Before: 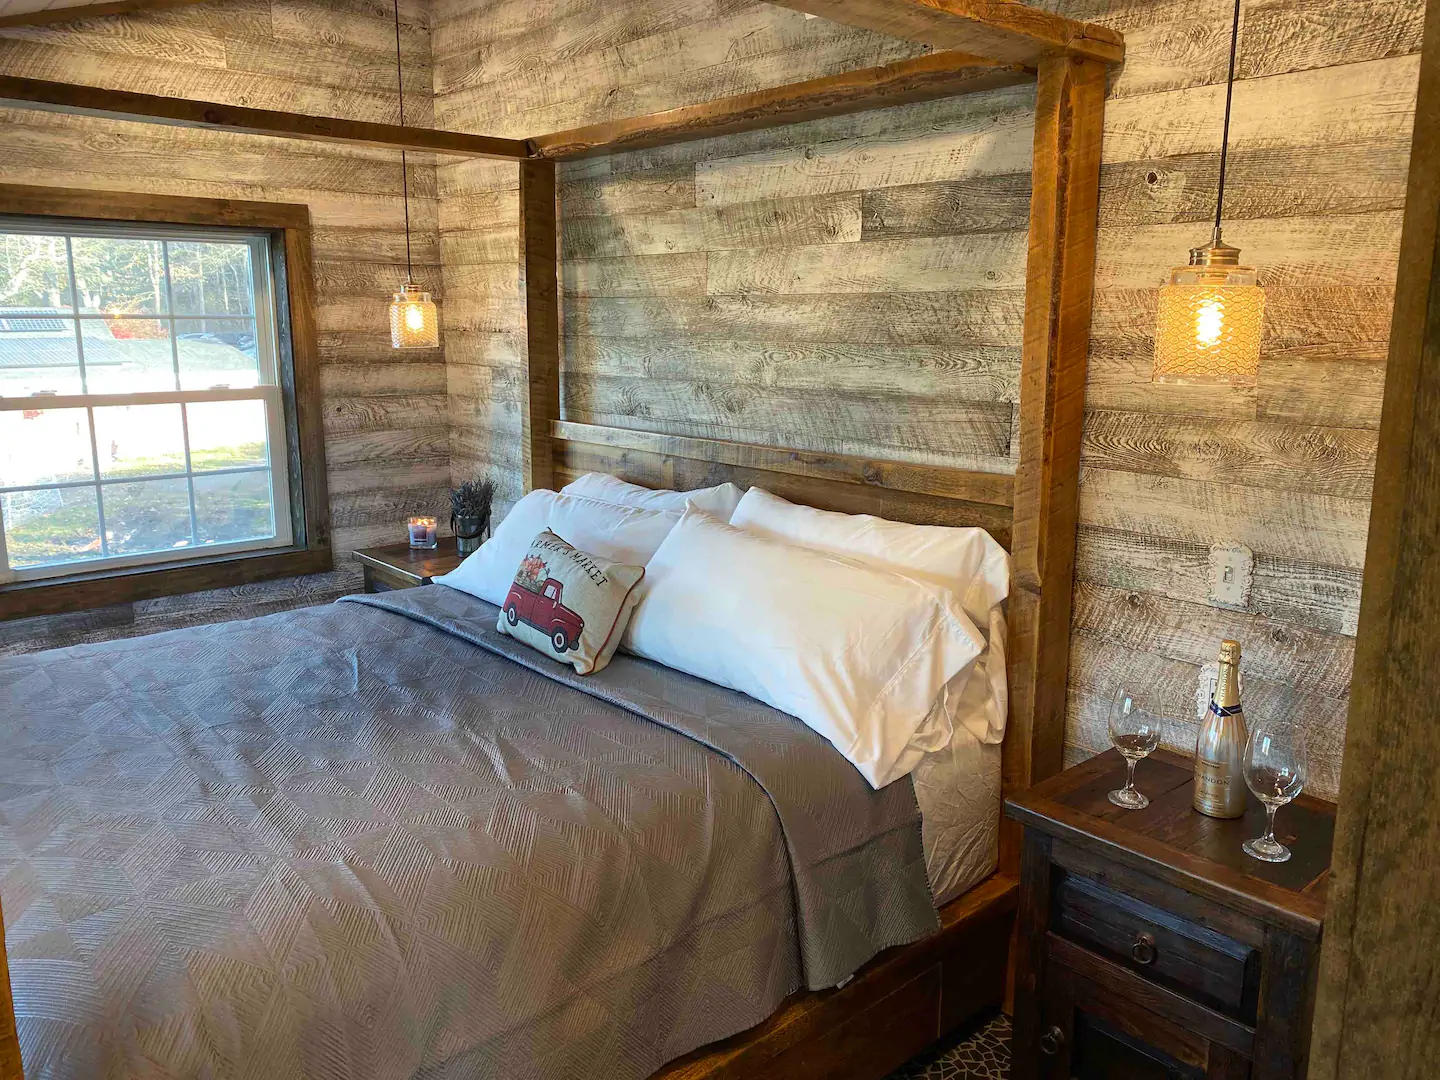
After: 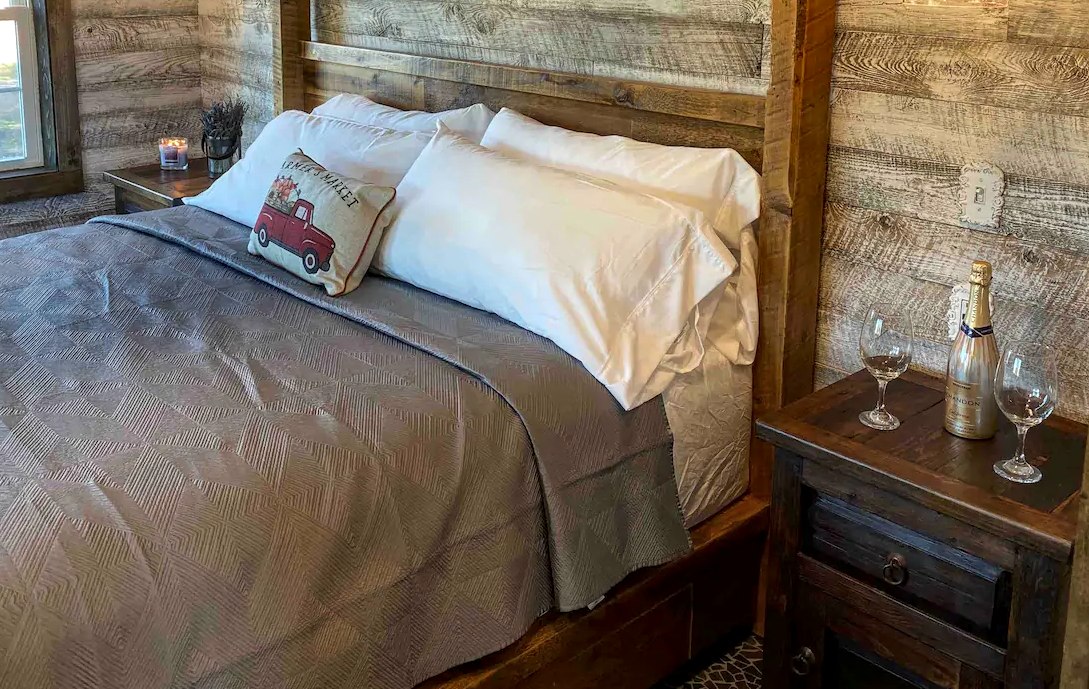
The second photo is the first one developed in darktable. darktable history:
local contrast: on, module defaults
crop and rotate: left 17.299%, top 35.115%, right 7.015%, bottom 1.024%
